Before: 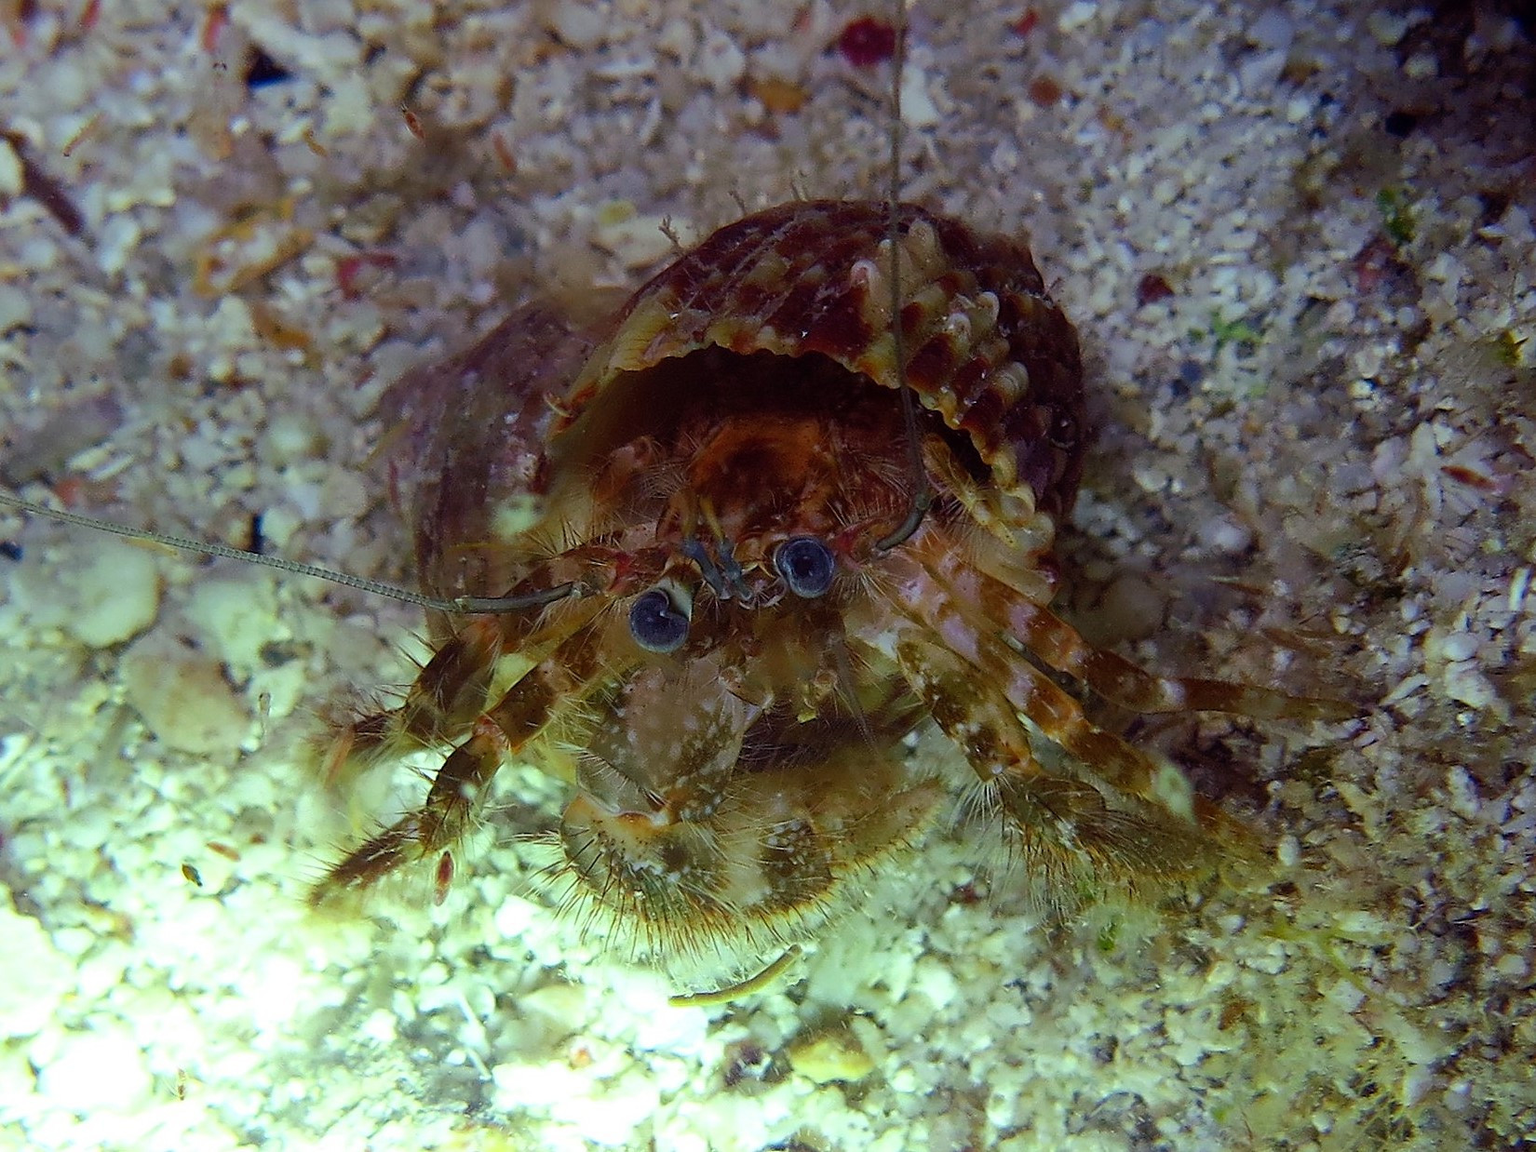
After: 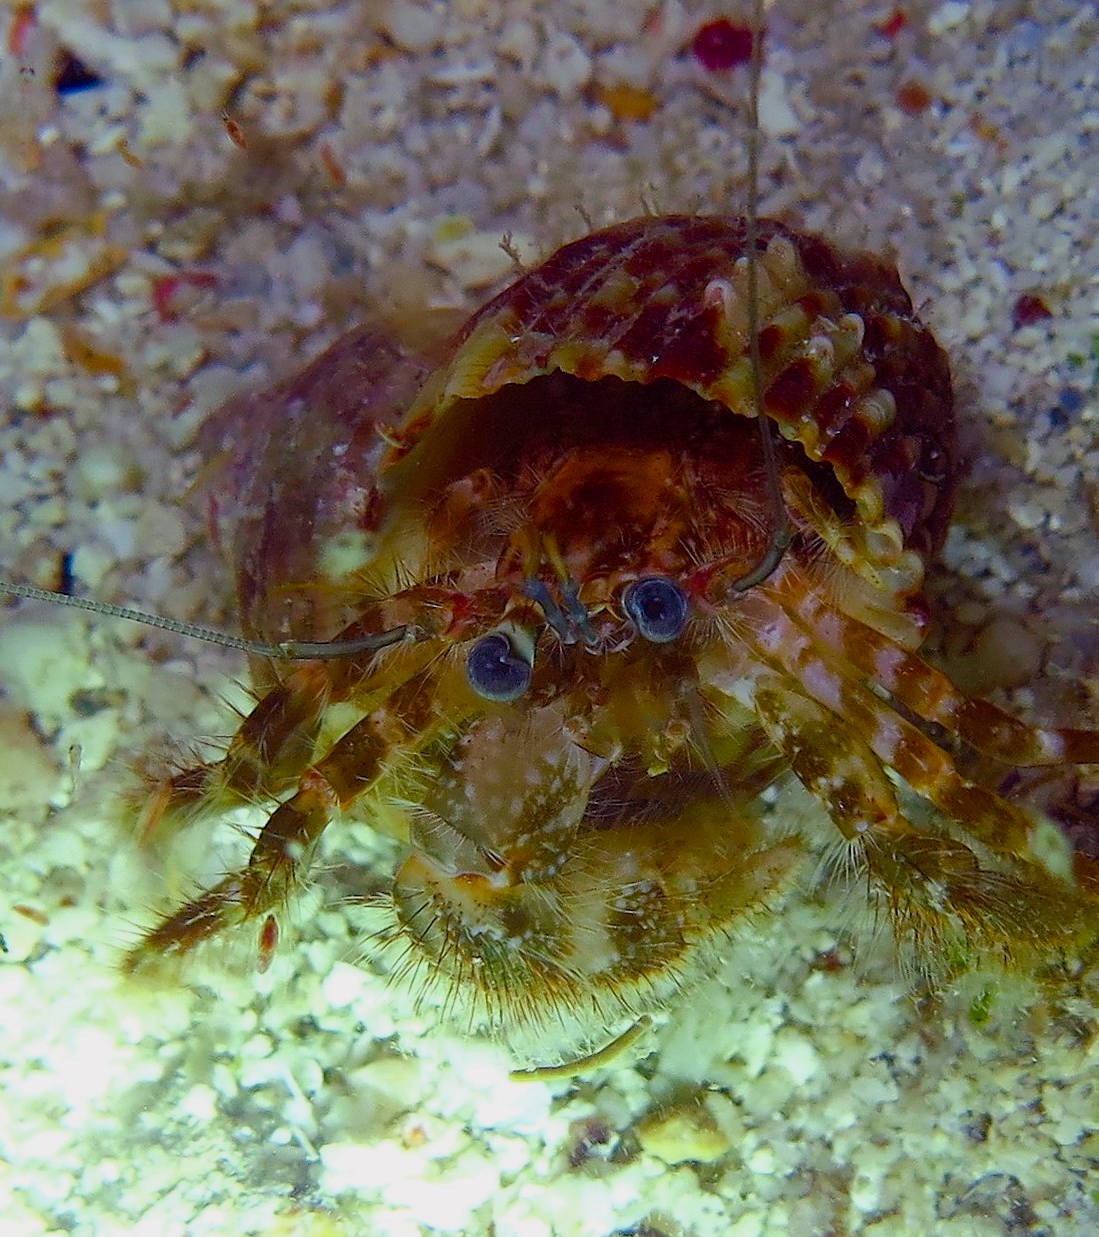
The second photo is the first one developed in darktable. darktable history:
color balance rgb: shadows lift › chroma 1%, shadows lift › hue 113°, highlights gain › chroma 0.2%, highlights gain › hue 333°, perceptual saturation grading › global saturation 20%, perceptual saturation grading › highlights -25%, perceptual saturation grading › shadows 25%, contrast -10%
crop and rotate: left 12.673%, right 20.66%
